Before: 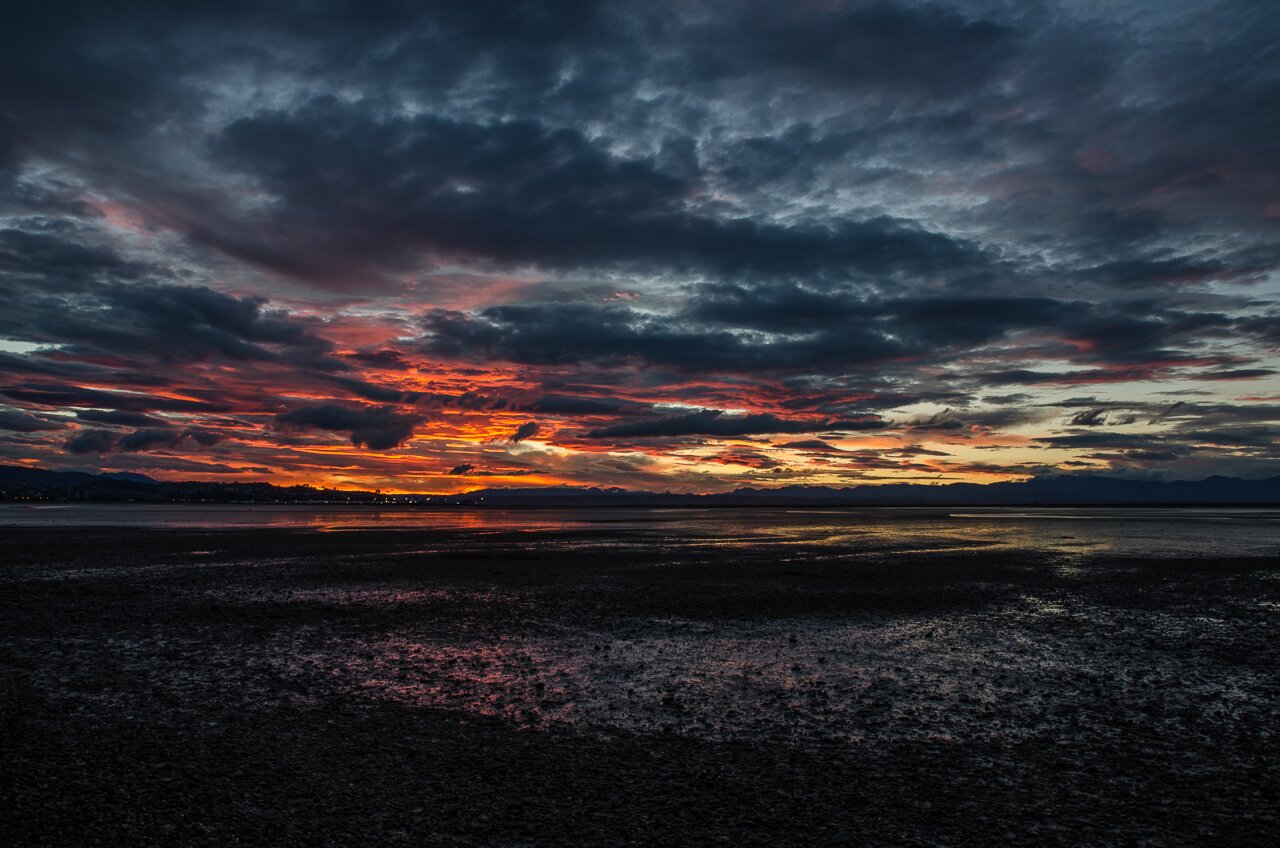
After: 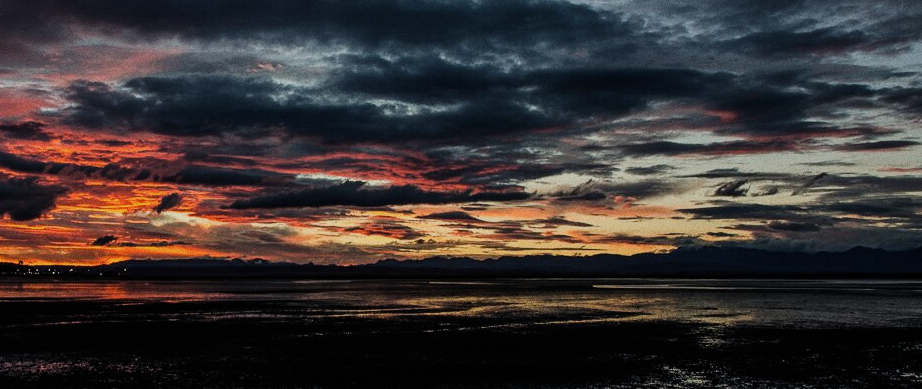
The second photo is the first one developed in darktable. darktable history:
crop and rotate: left 27.938%, top 27.046%, bottom 27.046%
filmic rgb: black relative exposure -7.65 EV, white relative exposure 4.56 EV, hardness 3.61, contrast 1.106
grain: coarseness 0.09 ISO
